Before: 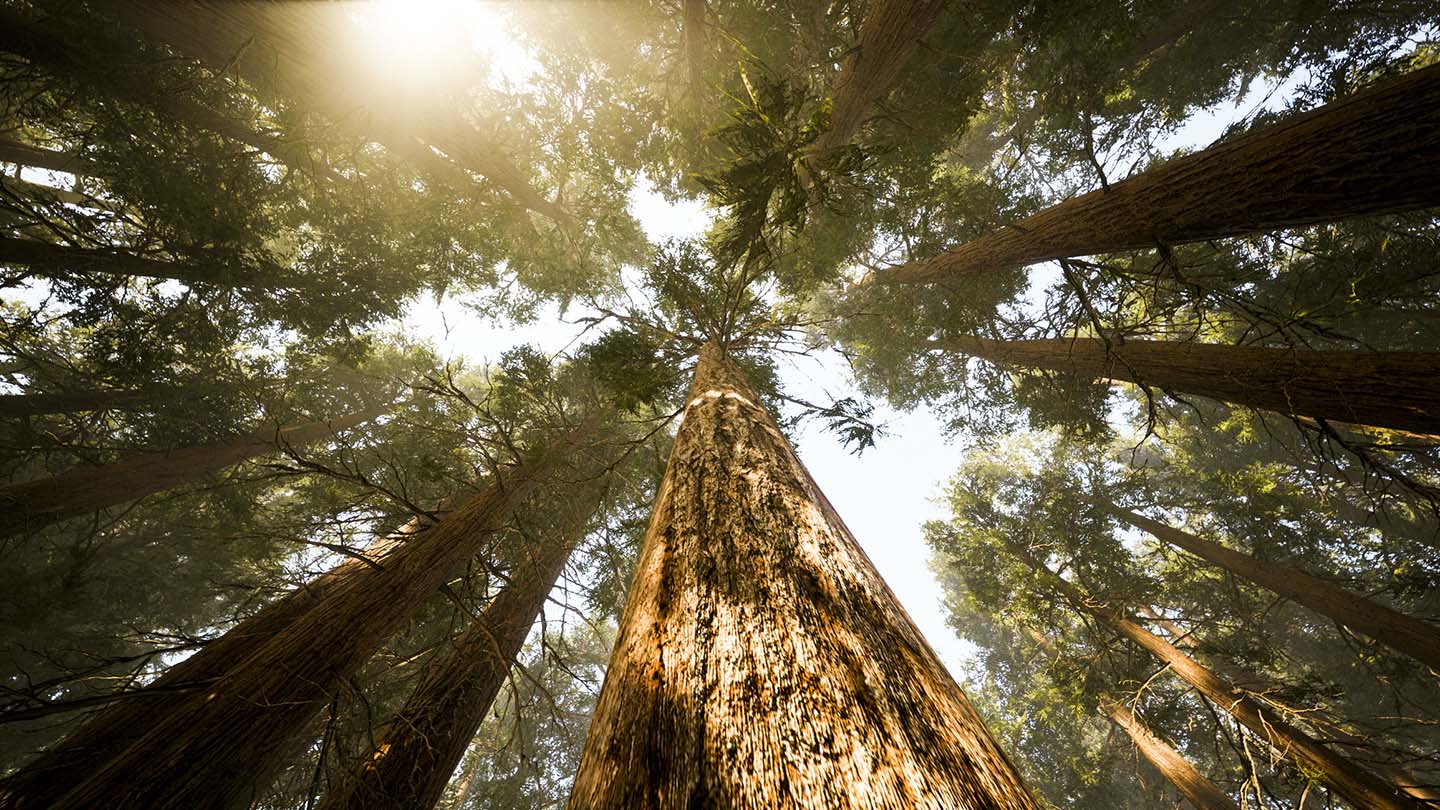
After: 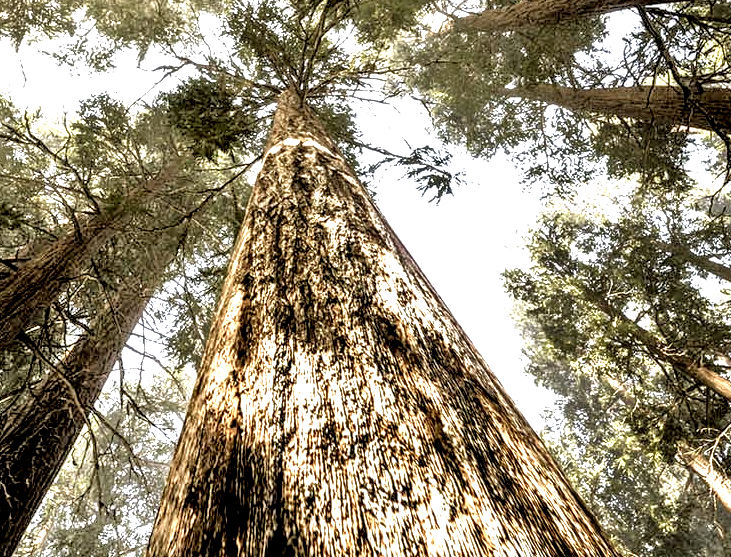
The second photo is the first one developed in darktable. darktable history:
local contrast: highlights 116%, shadows 44%, detail 292%
color correction: highlights b* -0.018, saturation 0.767
crop and rotate: left 29.34%, top 31.146%, right 19.846%
tone equalizer: -7 EV 0.148 EV, -6 EV 0.593 EV, -5 EV 1.12 EV, -4 EV 1.33 EV, -3 EV 1.16 EV, -2 EV 0.6 EV, -1 EV 0.15 EV
